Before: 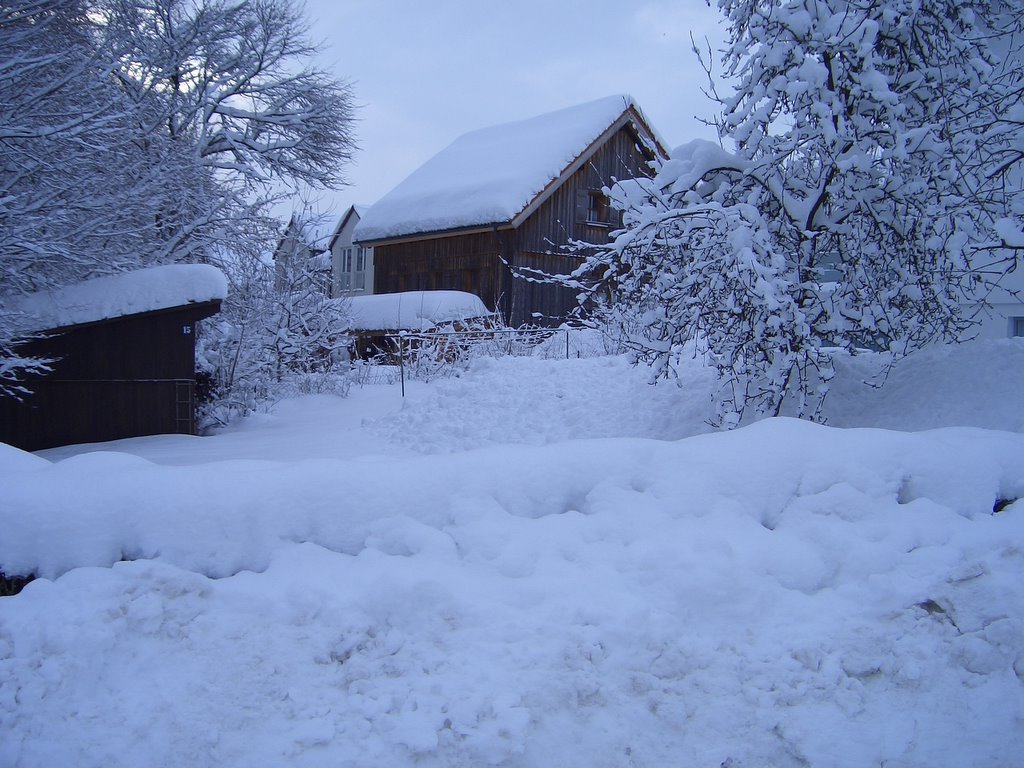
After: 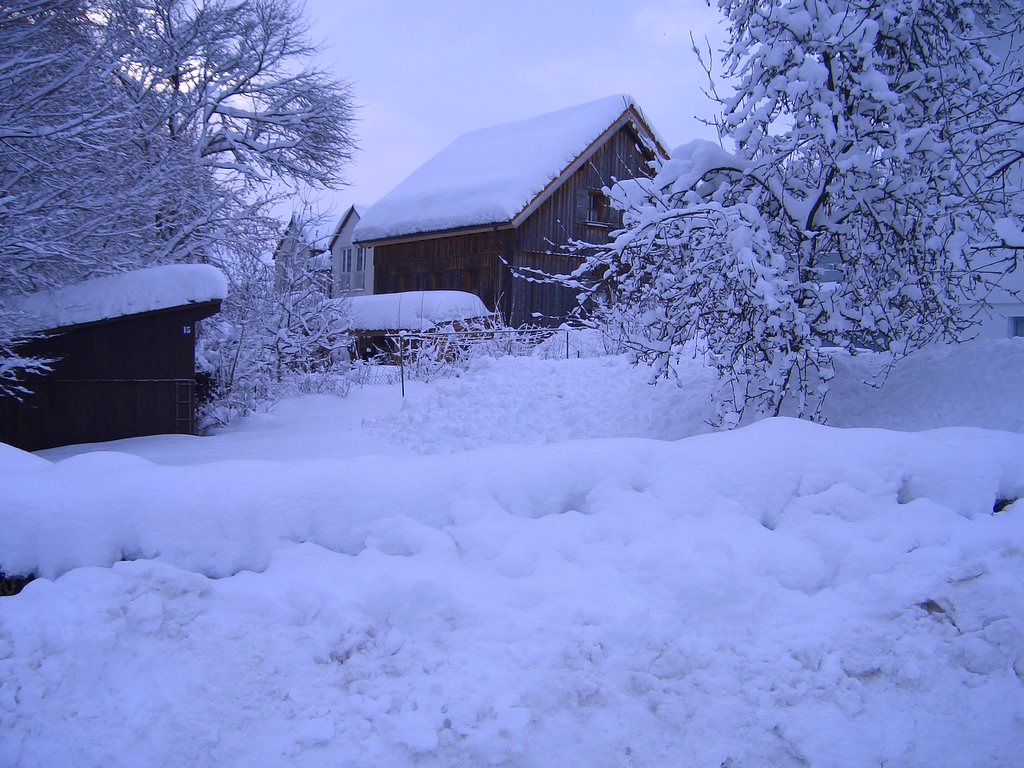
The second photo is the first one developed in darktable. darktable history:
white balance: red 1.066, blue 1.119
color zones: curves: ch1 [(0, 0.523) (0.143, 0.545) (0.286, 0.52) (0.429, 0.506) (0.571, 0.503) (0.714, 0.503) (0.857, 0.508) (1, 0.523)]
